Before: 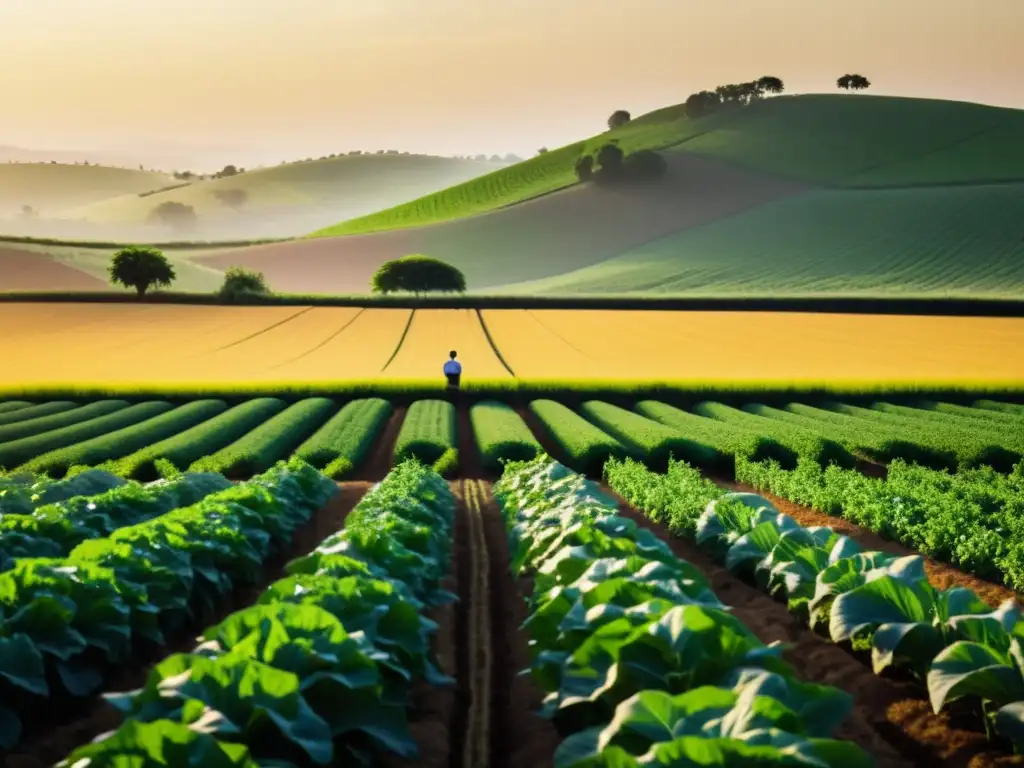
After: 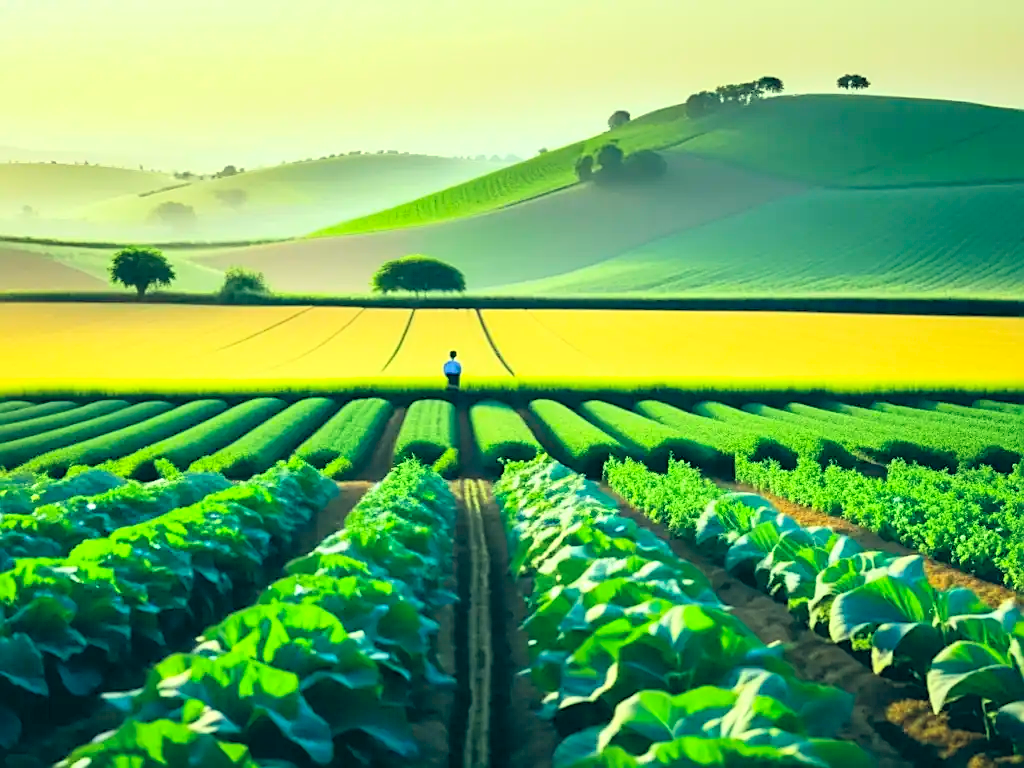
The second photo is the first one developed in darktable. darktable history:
sharpen: on, module defaults
color correction: highlights a* -19.55, highlights b* 9.8, shadows a* -20.64, shadows b* -11.44
exposure: exposure 0.354 EV, compensate highlight preservation false
contrast brightness saturation: contrast 0.101, brightness 0.312, saturation 0.148
